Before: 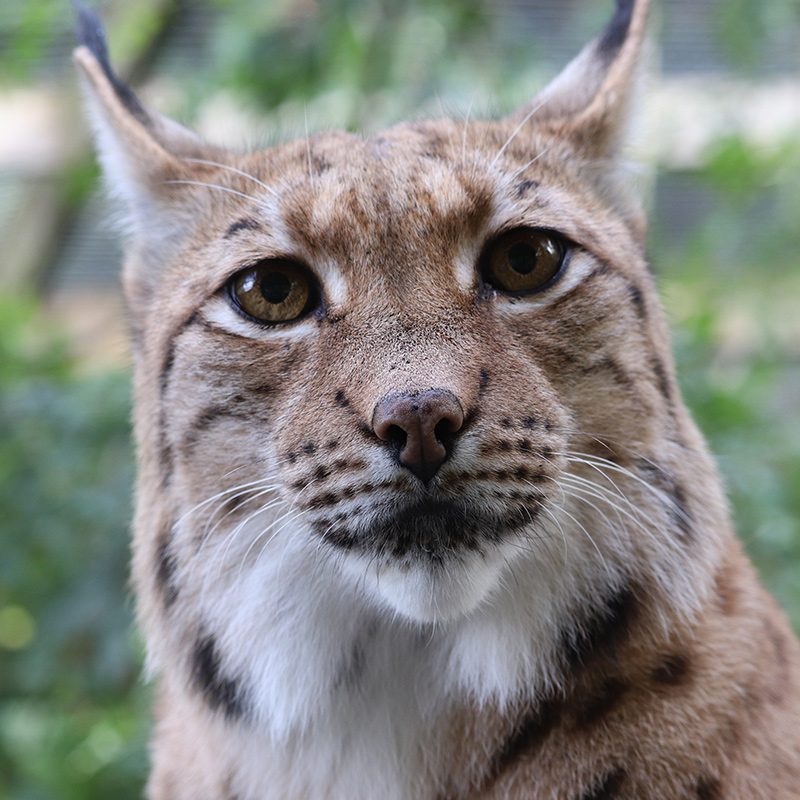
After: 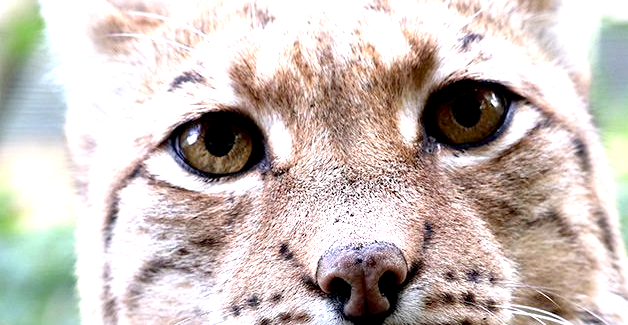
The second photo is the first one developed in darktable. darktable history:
crop: left 7.078%, top 18.455%, right 14.392%, bottom 40.422%
exposure: black level correction 0.009, exposure 1.415 EV, compensate highlight preservation false
